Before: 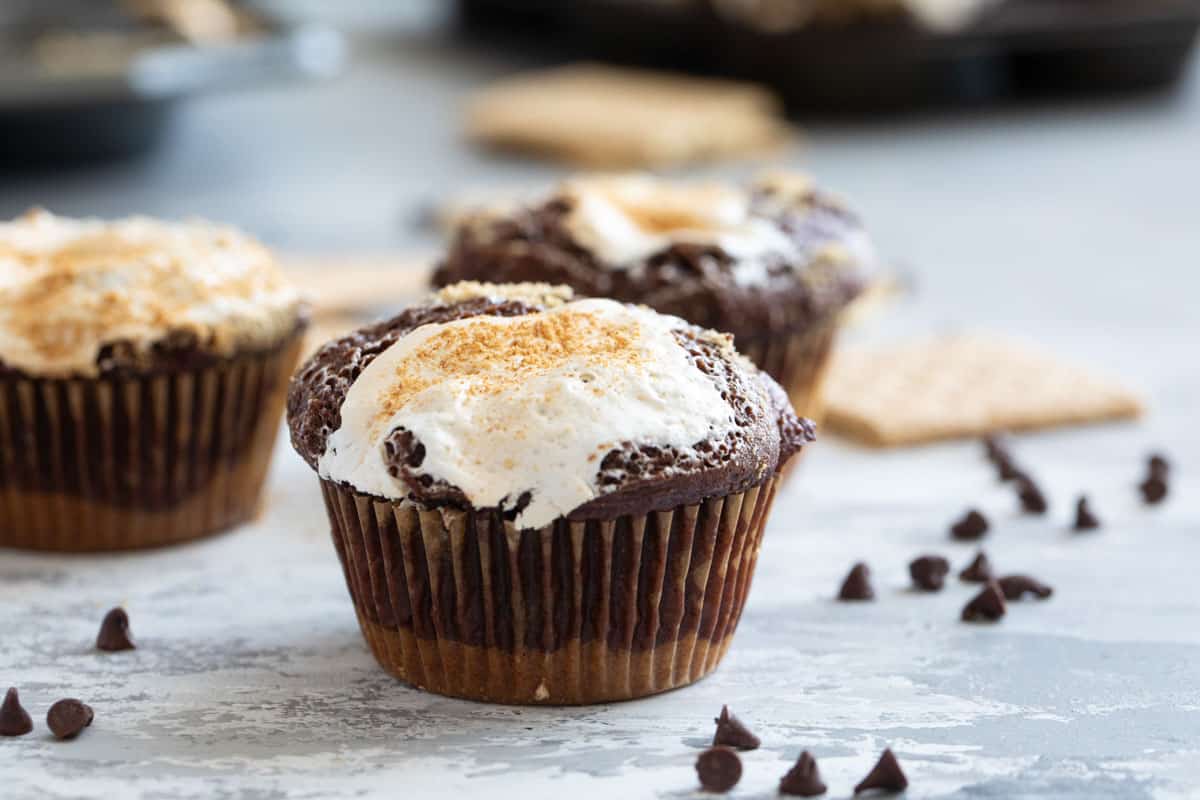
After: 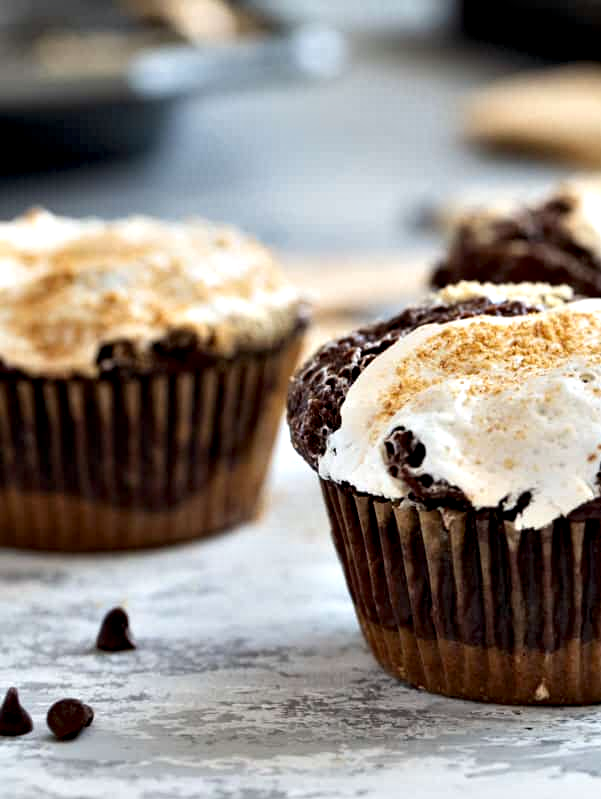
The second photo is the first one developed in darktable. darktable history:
exposure: exposure -0.022 EV, compensate exposure bias true, compensate highlight preservation false
crop and rotate: left 0.007%, top 0%, right 49.877%
contrast equalizer: octaves 7, y [[0.6 ×6], [0.55 ×6], [0 ×6], [0 ×6], [0 ×6]]
